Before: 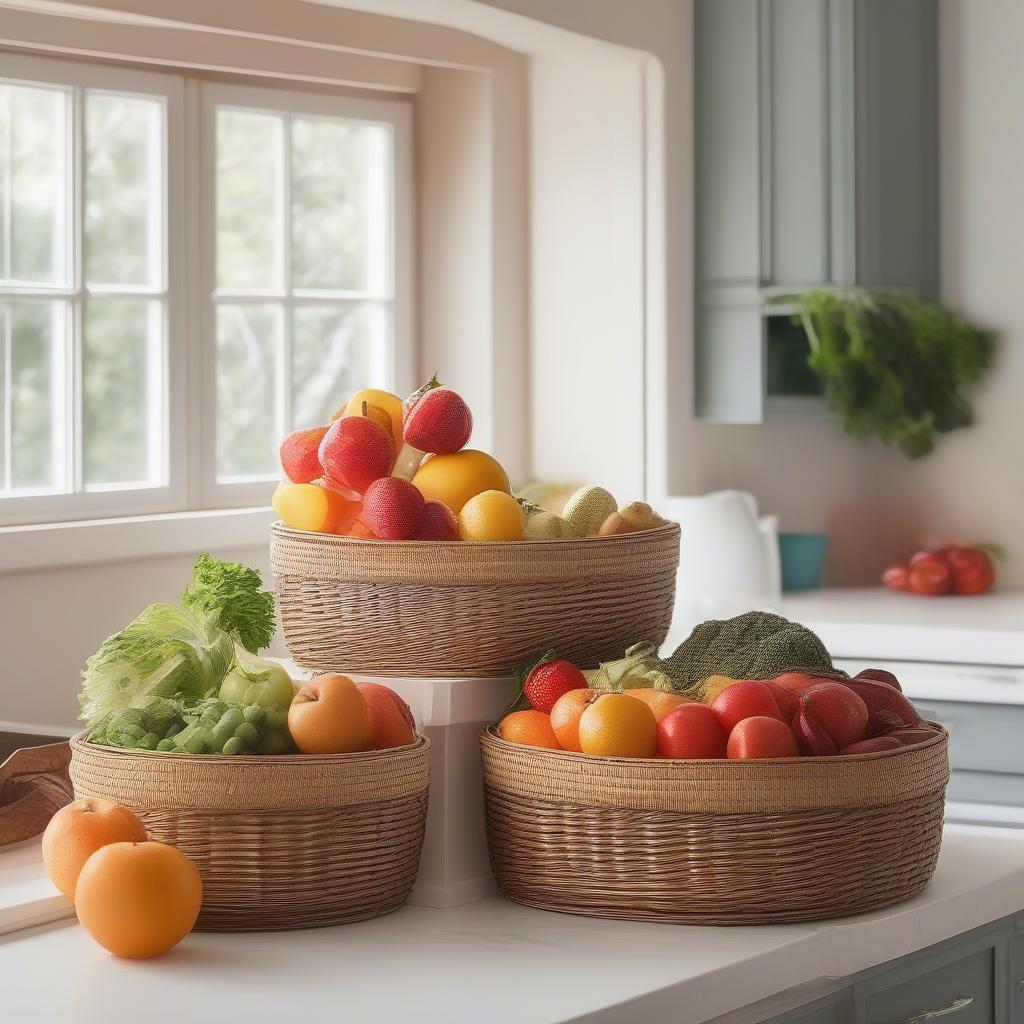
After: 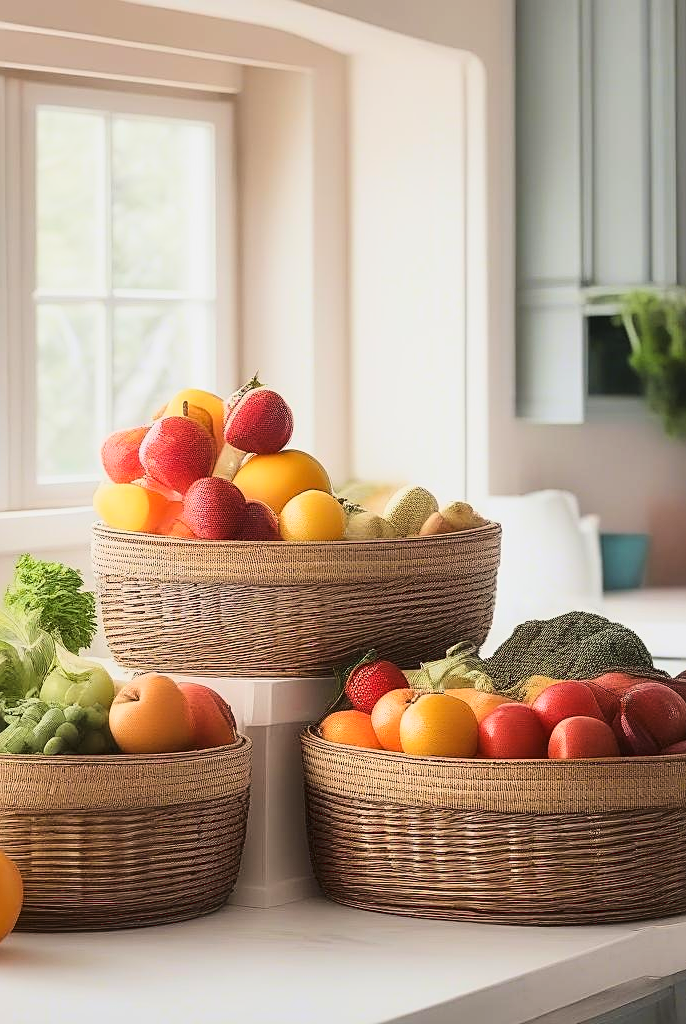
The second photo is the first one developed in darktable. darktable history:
tone curve: curves: ch0 [(0, 0.026) (0.058, 0.036) (0.246, 0.214) (0.437, 0.498) (0.55, 0.644) (0.657, 0.767) (0.822, 0.9) (1, 0.961)]; ch1 [(0, 0) (0.346, 0.307) (0.408, 0.369) (0.453, 0.457) (0.476, 0.489) (0.502, 0.498) (0.521, 0.515) (0.537, 0.531) (0.612, 0.641) (0.676, 0.728) (1, 1)]; ch2 [(0, 0) (0.346, 0.34) (0.434, 0.46) (0.485, 0.494) (0.5, 0.494) (0.511, 0.508) (0.537, 0.564) (0.579, 0.599) (0.663, 0.67) (1, 1)], color space Lab, linked channels, preserve colors none
crop and rotate: left 17.571%, right 15.433%
sharpen: on, module defaults
